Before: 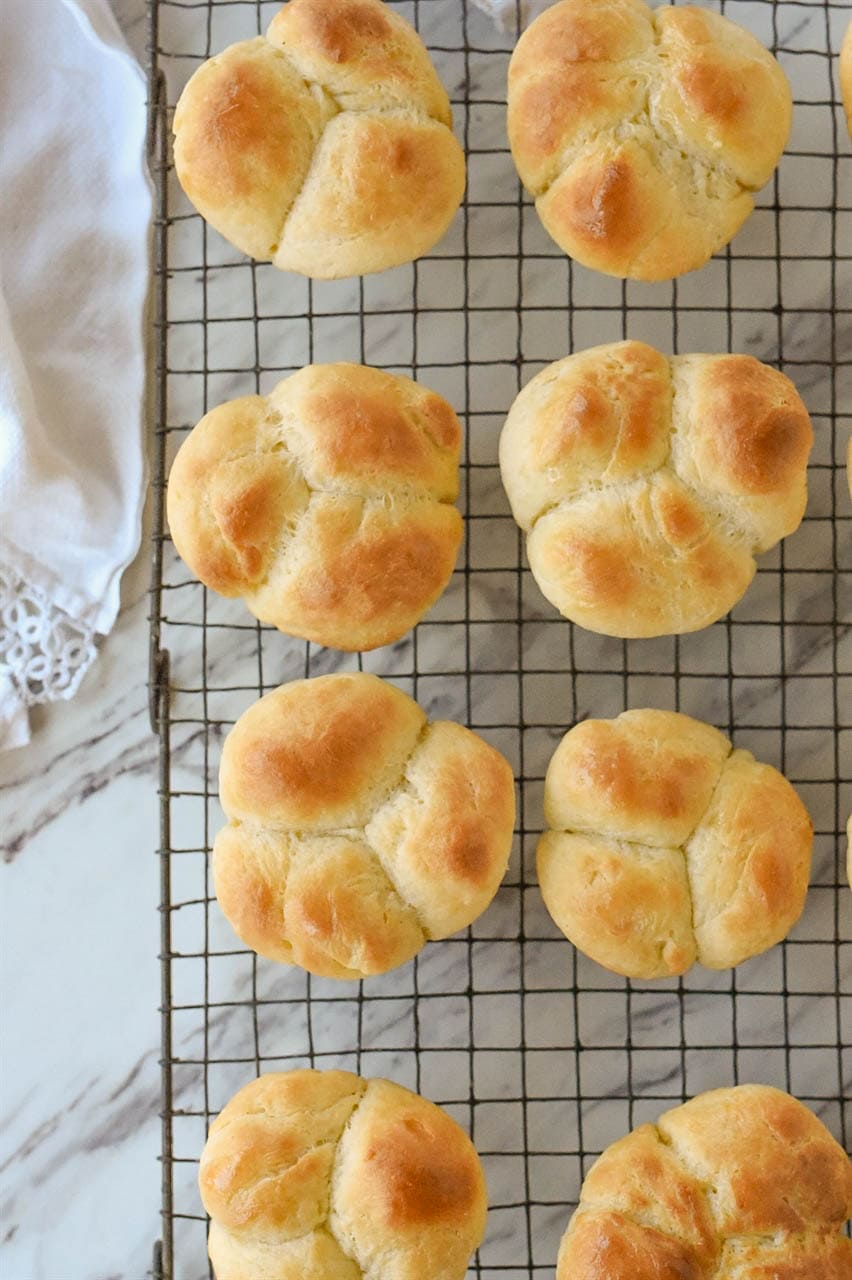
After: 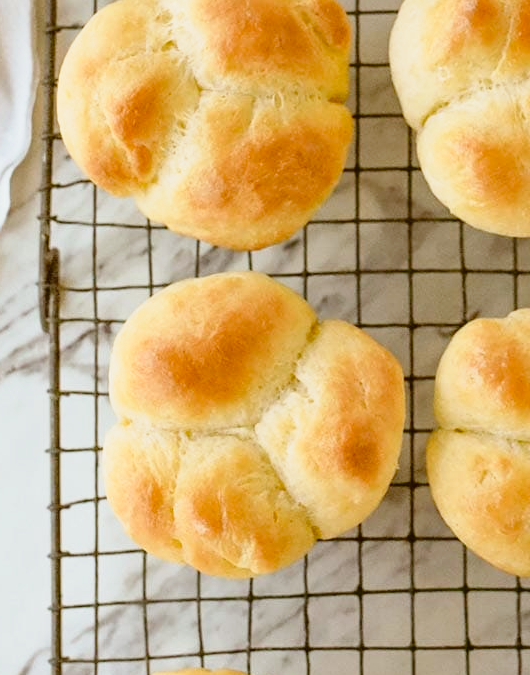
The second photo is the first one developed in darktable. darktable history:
color correction: highlights a* -0.407, highlights b* 0.164, shadows a* 4.44, shadows b* 20.05
crop: left 12.921%, top 31.349%, right 24.761%, bottom 15.898%
tone curve: curves: ch0 [(0, 0.021) (0.049, 0.044) (0.152, 0.14) (0.328, 0.377) (0.473, 0.543) (0.663, 0.734) (0.84, 0.899) (1, 0.969)]; ch1 [(0, 0) (0.302, 0.331) (0.427, 0.433) (0.472, 0.47) (0.502, 0.503) (0.527, 0.524) (0.564, 0.591) (0.602, 0.632) (0.677, 0.701) (0.859, 0.885) (1, 1)]; ch2 [(0, 0) (0.33, 0.301) (0.447, 0.44) (0.487, 0.496) (0.502, 0.516) (0.535, 0.563) (0.565, 0.6) (0.618, 0.629) (1, 1)], preserve colors none
